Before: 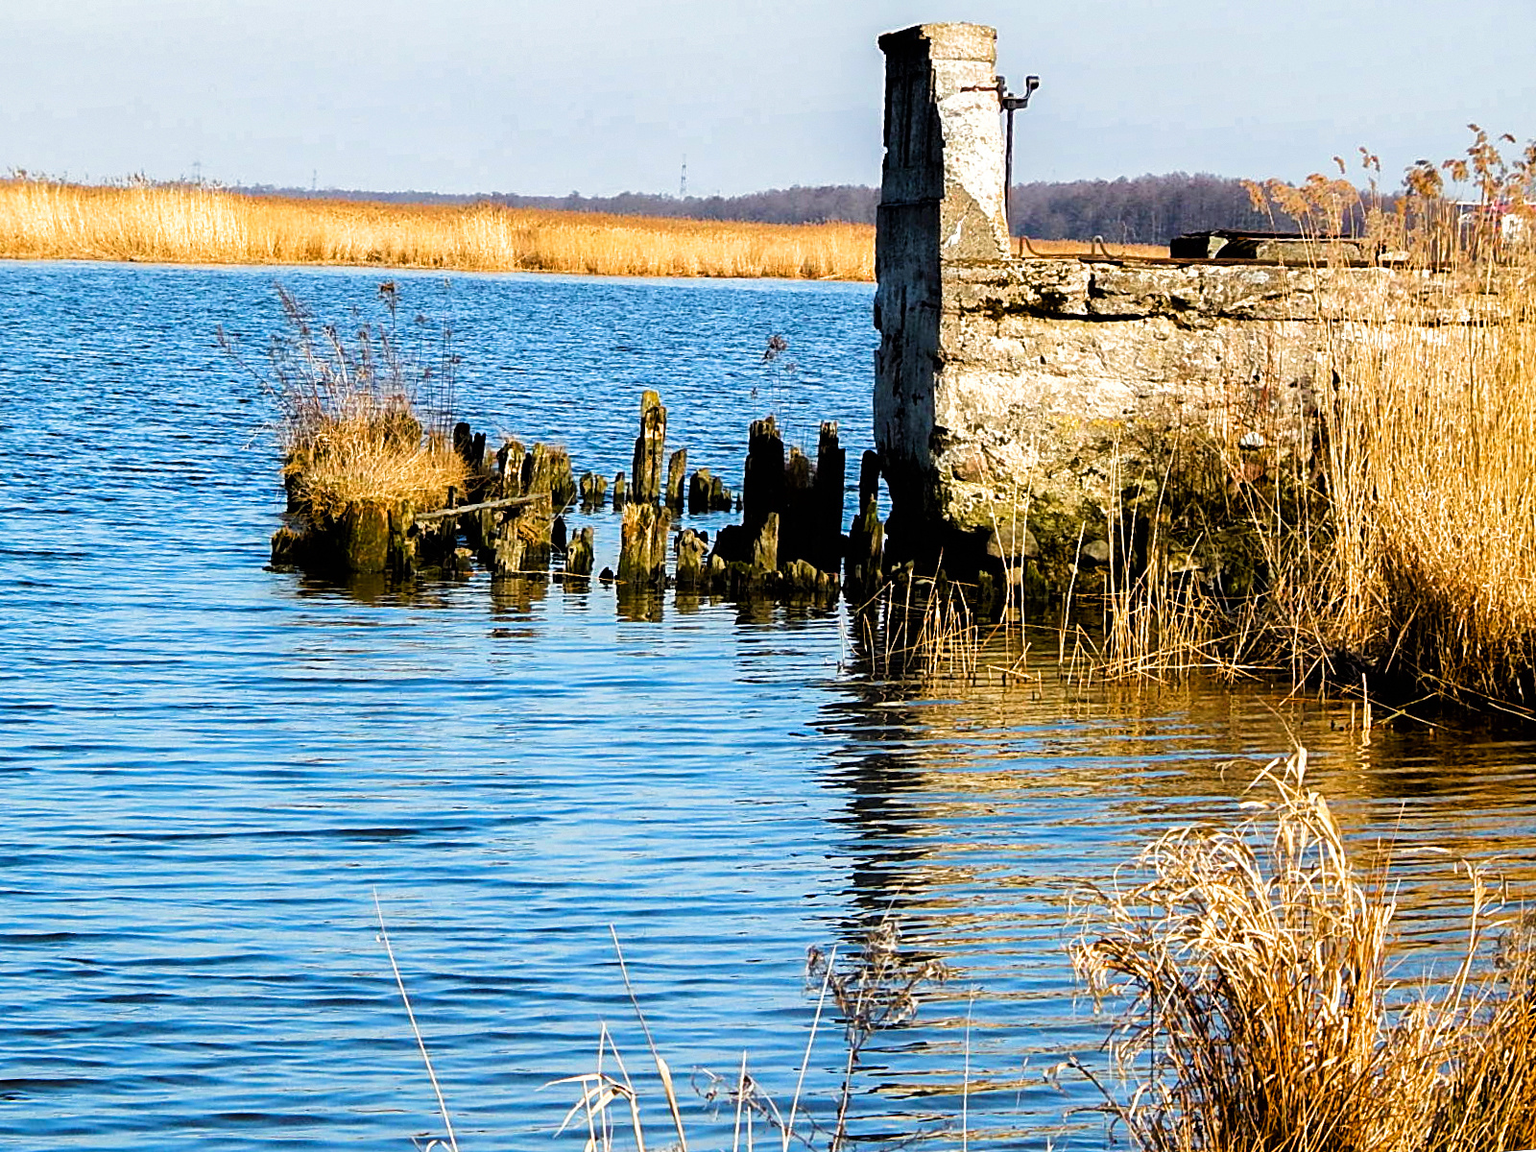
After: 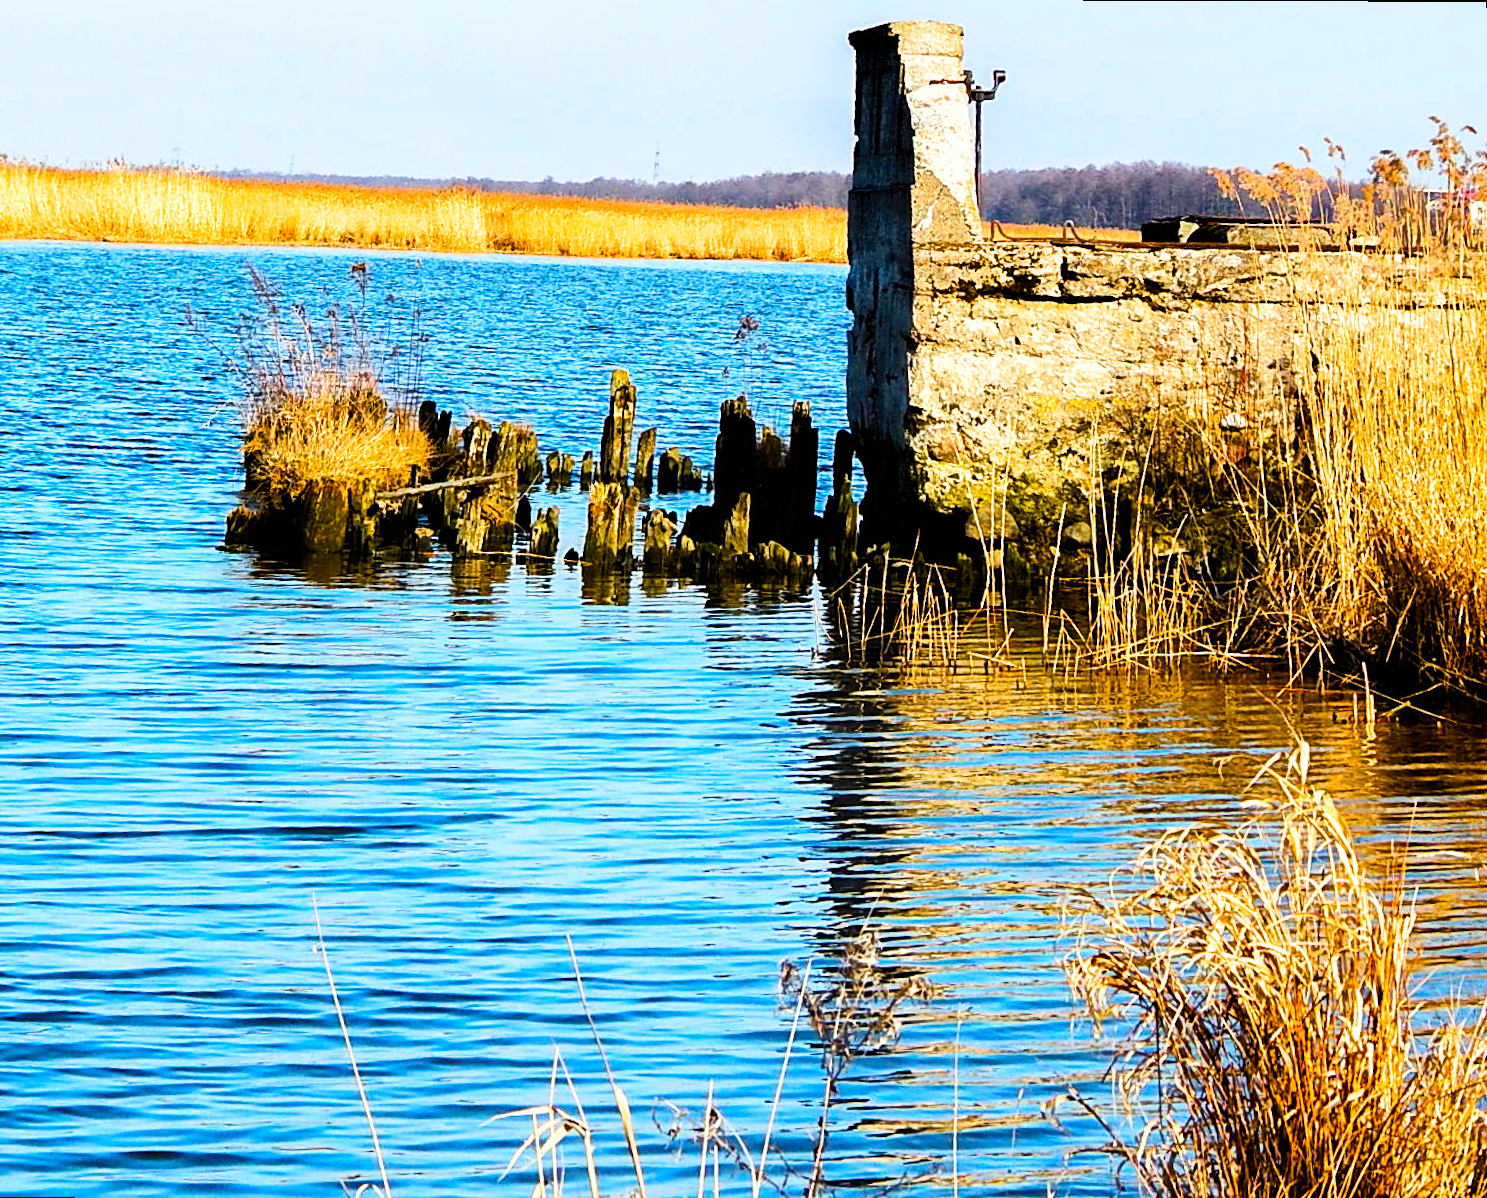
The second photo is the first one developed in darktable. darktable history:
contrast brightness saturation: contrast 0.23, brightness 0.1, saturation 0.29
color balance rgb: perceptual saturation grading › global saturation 10%
rotate and perspective: rotation 0.215°, lens shift (vertical) -0.139, crop left 0.069, crop right 0.939, crop top 0.002, crop bottom 0.996
